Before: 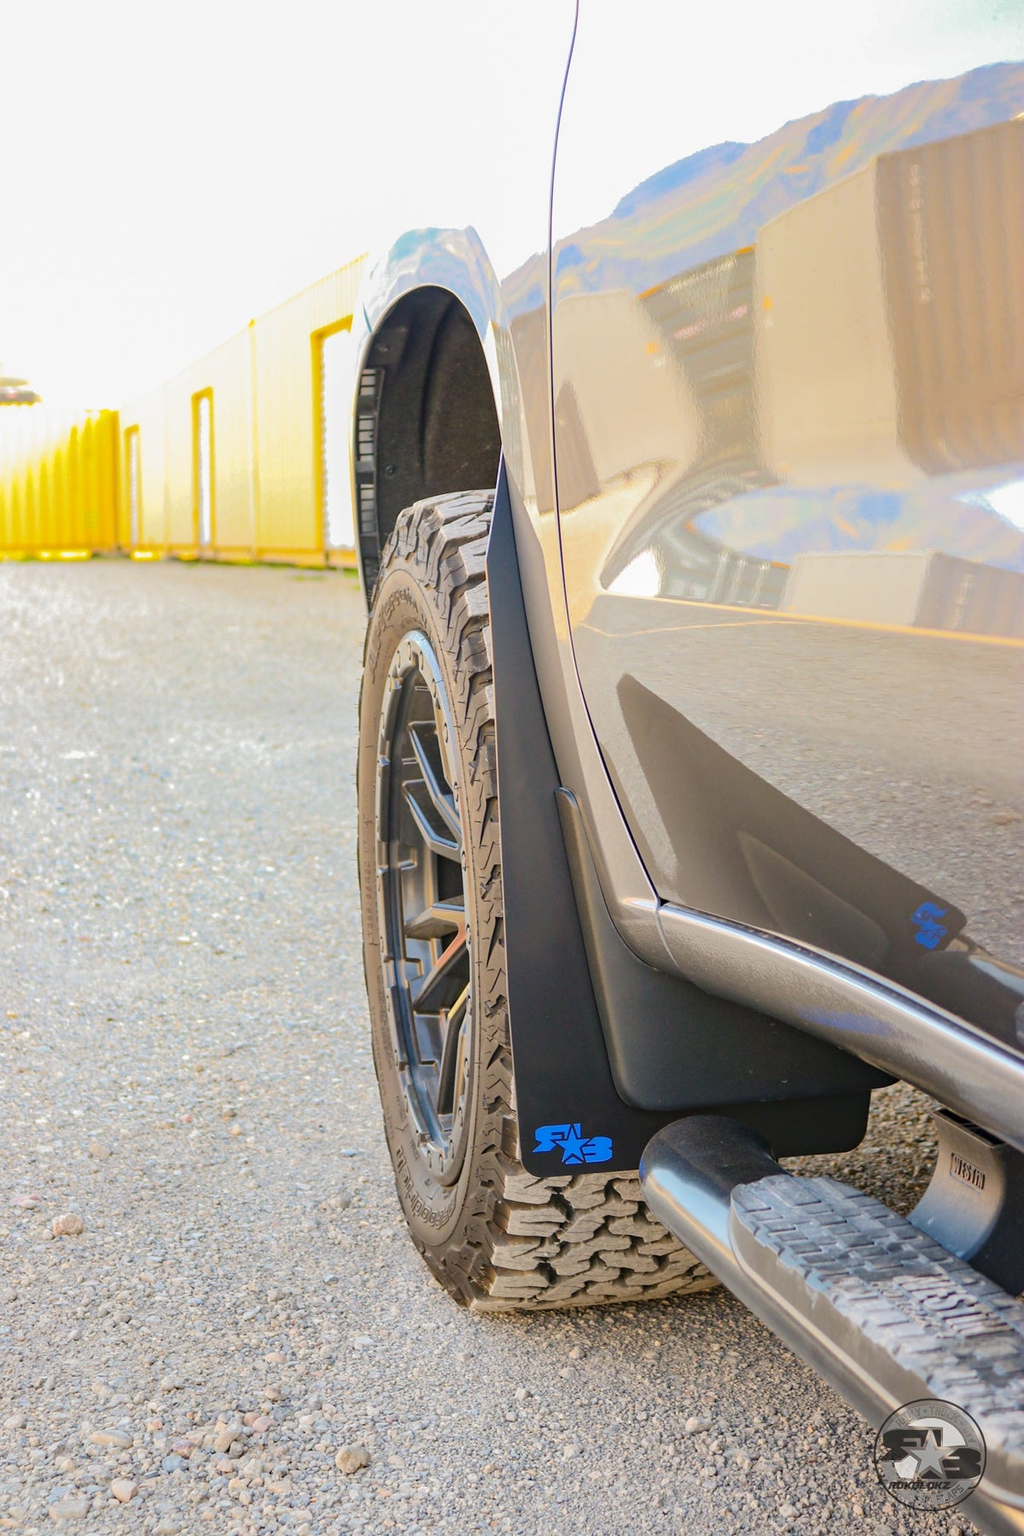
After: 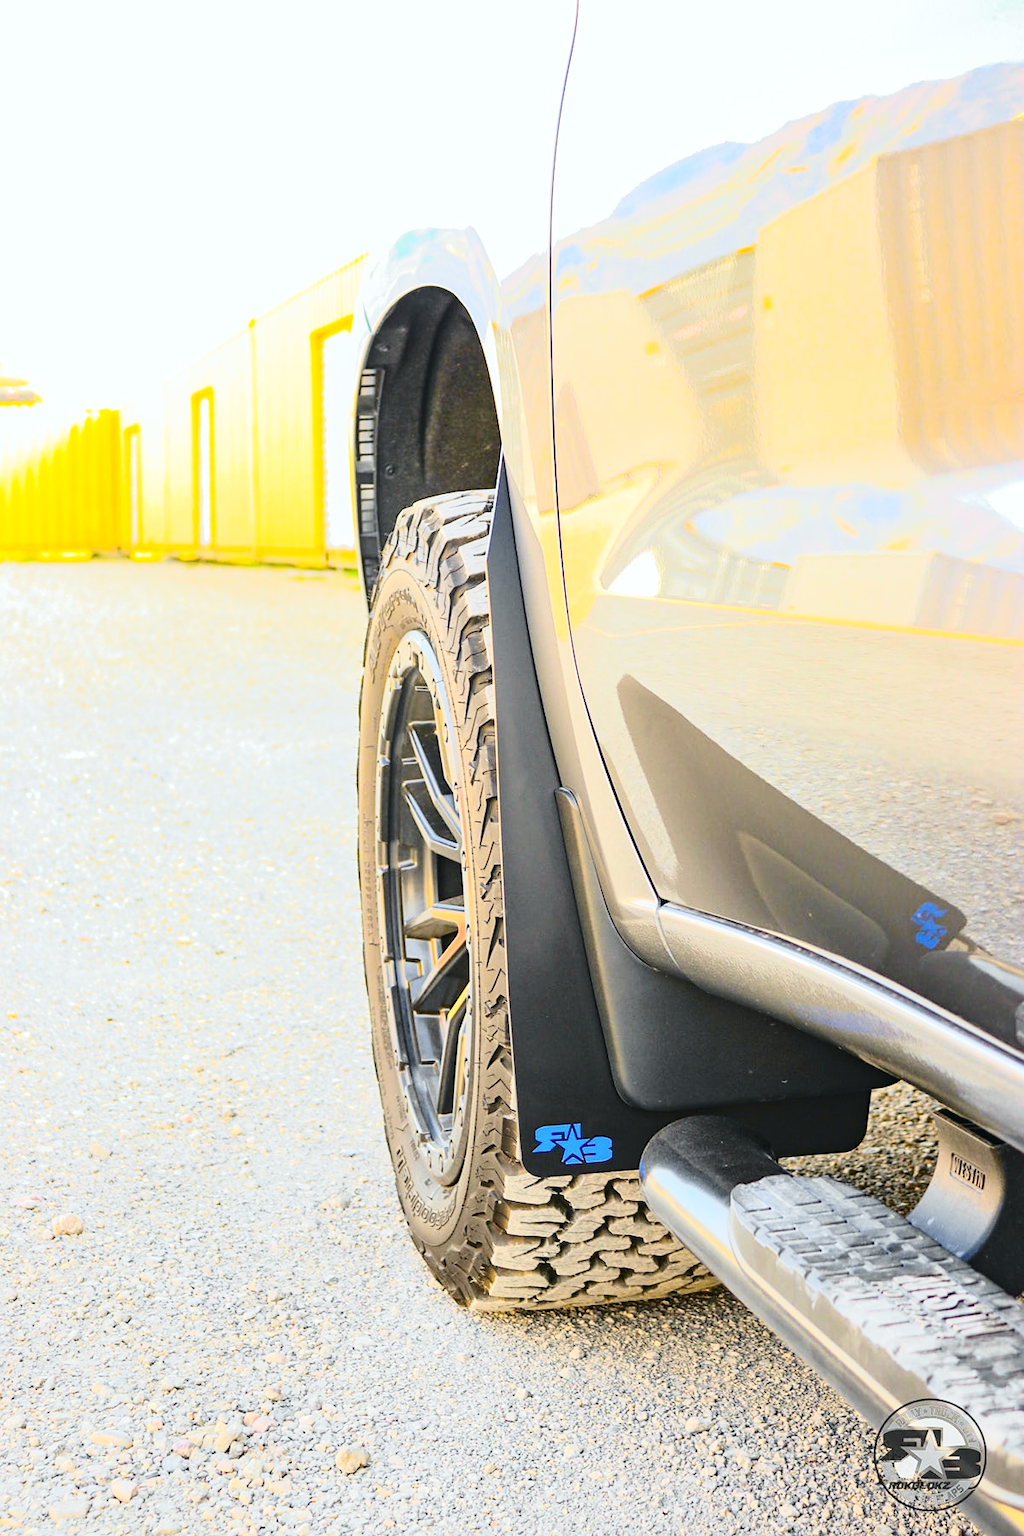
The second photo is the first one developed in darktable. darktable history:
tone curve: curves: ch0 [(0, 0.026) (0.058, 0.049) (0.246, 0.214) (0.437, 0.498) (0.55, 0.644) (0.657, 0.767) (0.822, 0.9) (1, 0.961)]; ch1 [(0, 0) (0.346, 0.307) (0.408, 0.369) (0.453, 0.457) (0.476, 0.489) (0.502, 0.493) (0.521, 0.515) (0.537, 0.531) (0.612, 0.641) (0.676, 0.728) (1, 1)]; ch2 [(0, 0) (0.346, 0.34) (0.434, 0.46) (0.485, 0.494) (0.5, 0.494) (0.511, 0.504) (0.537, 0.551) (0.579, 0.599) (0.625, 0.686) (1, 1)], color space Lab, independent channels
exposure: exposure 0.491 EV, compensate exposure bias true, compensate highlight preservation false
sharpen: amount 0.203
